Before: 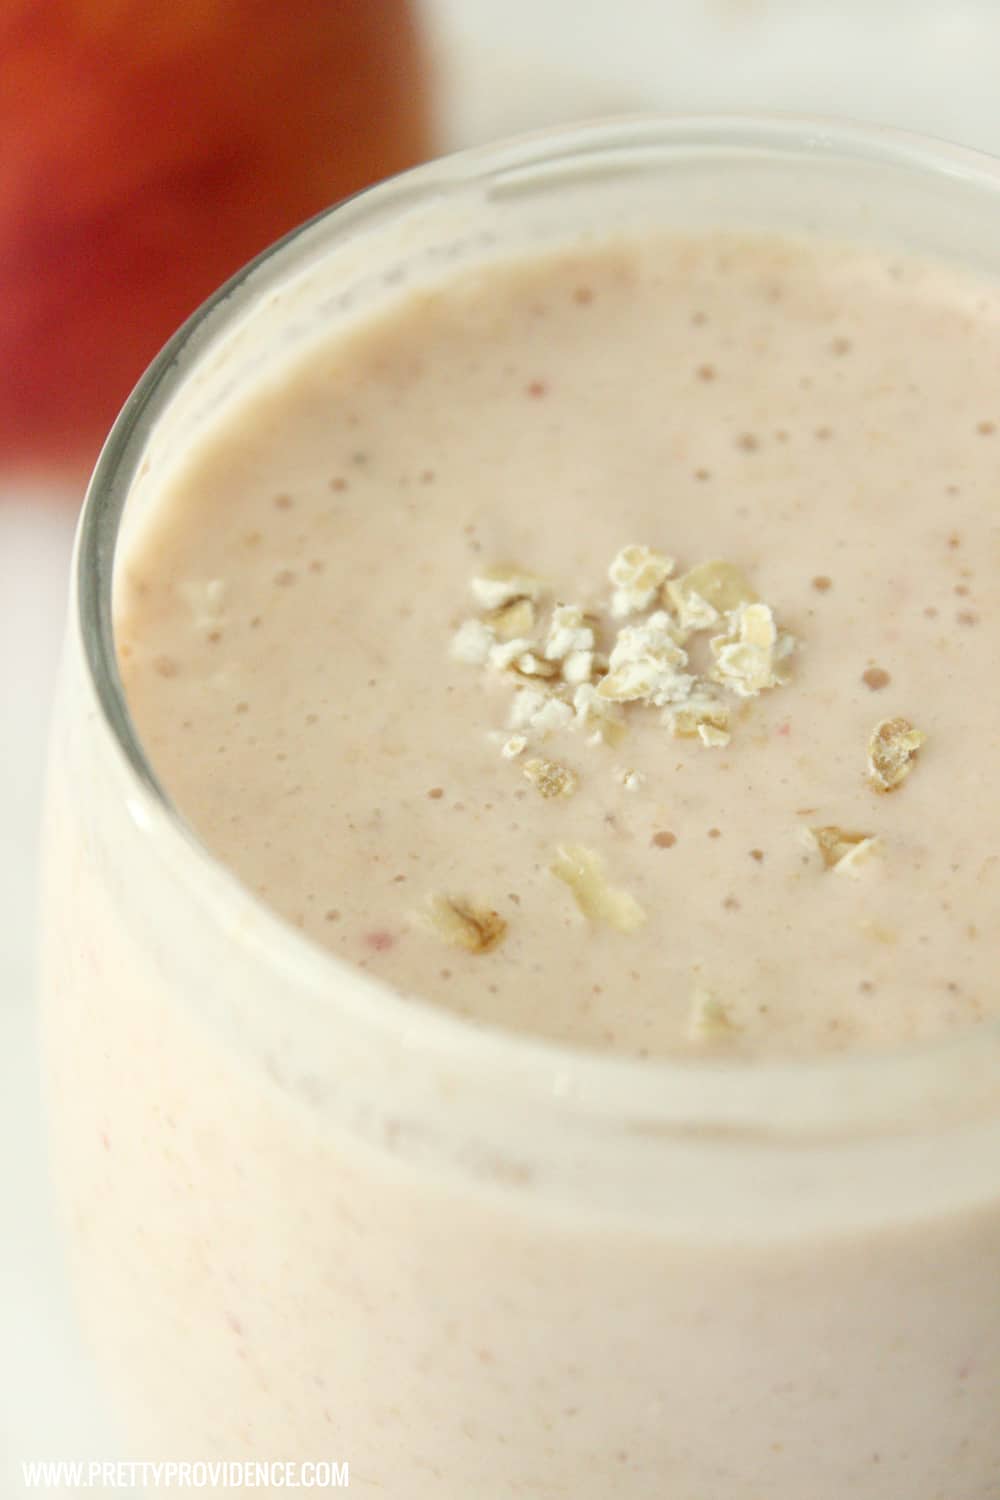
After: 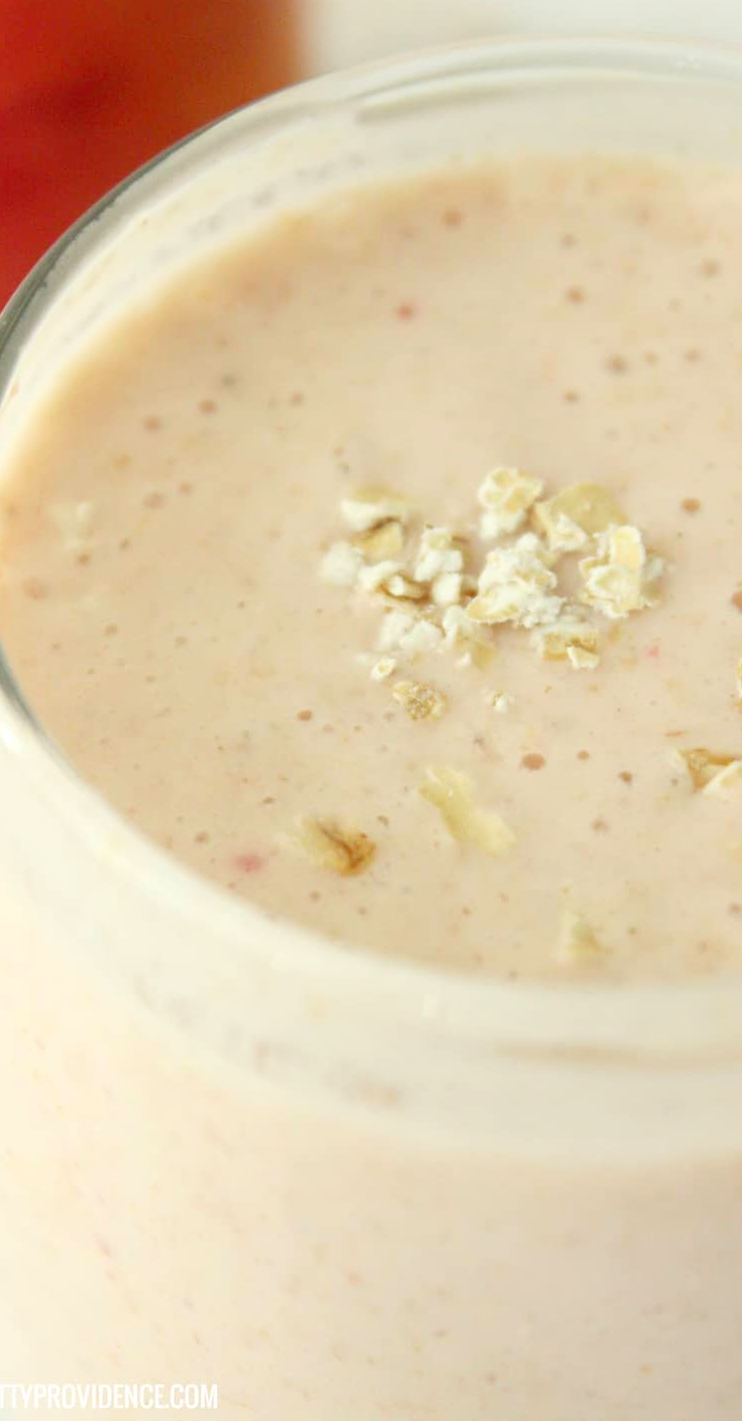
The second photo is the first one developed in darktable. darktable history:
crop and rotate: left 13.15%, top 5.251%, right 12.609%
contrast brightness saturation: contrast 0.07, brightness 0.08, saturation 0.18
